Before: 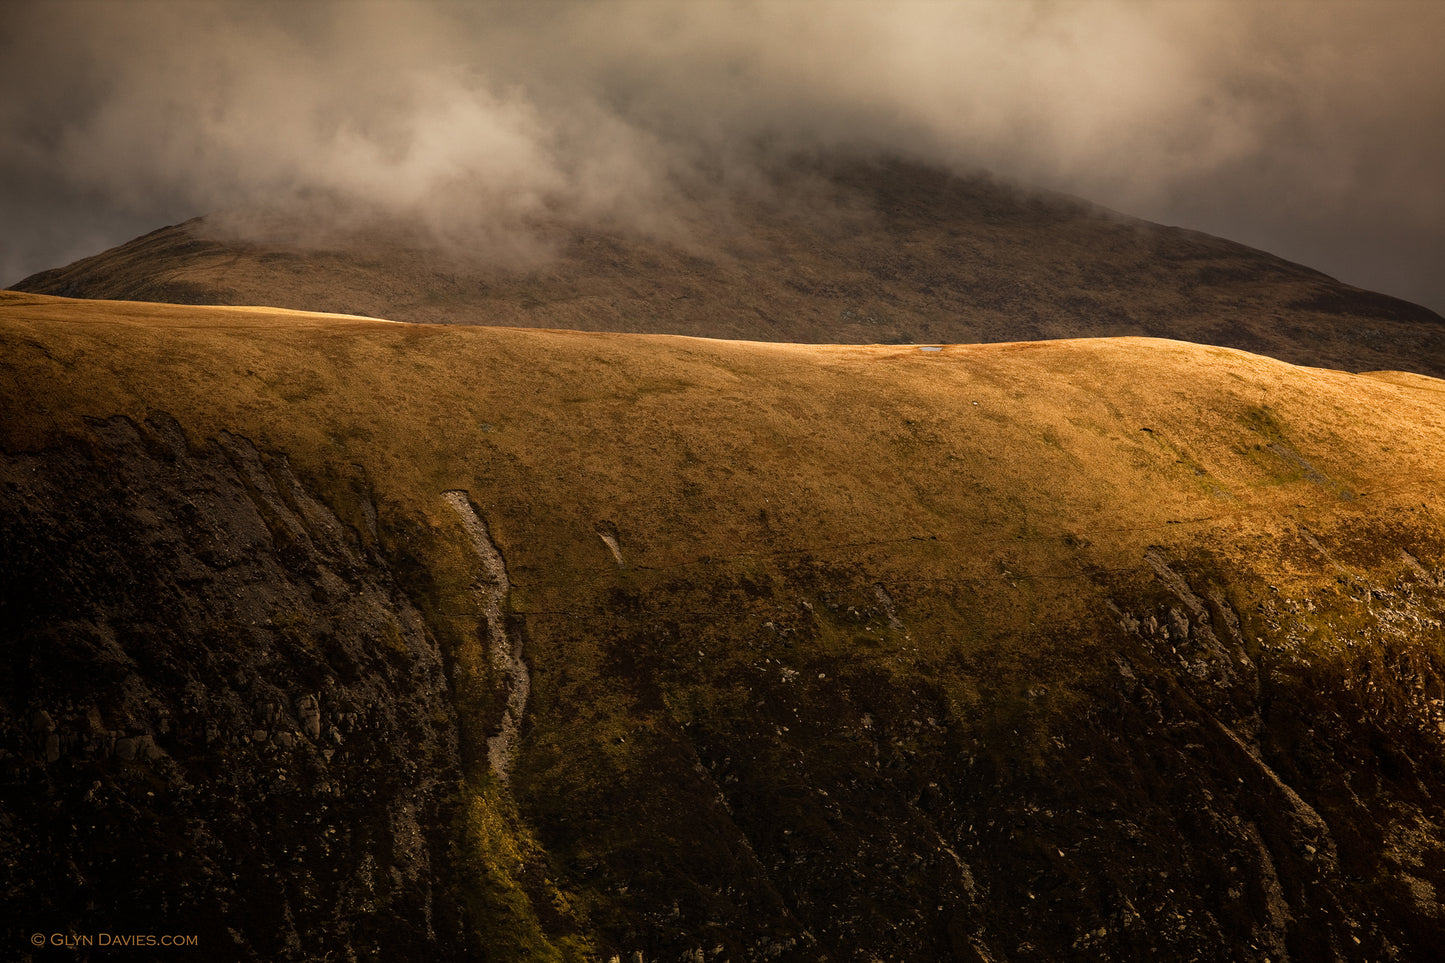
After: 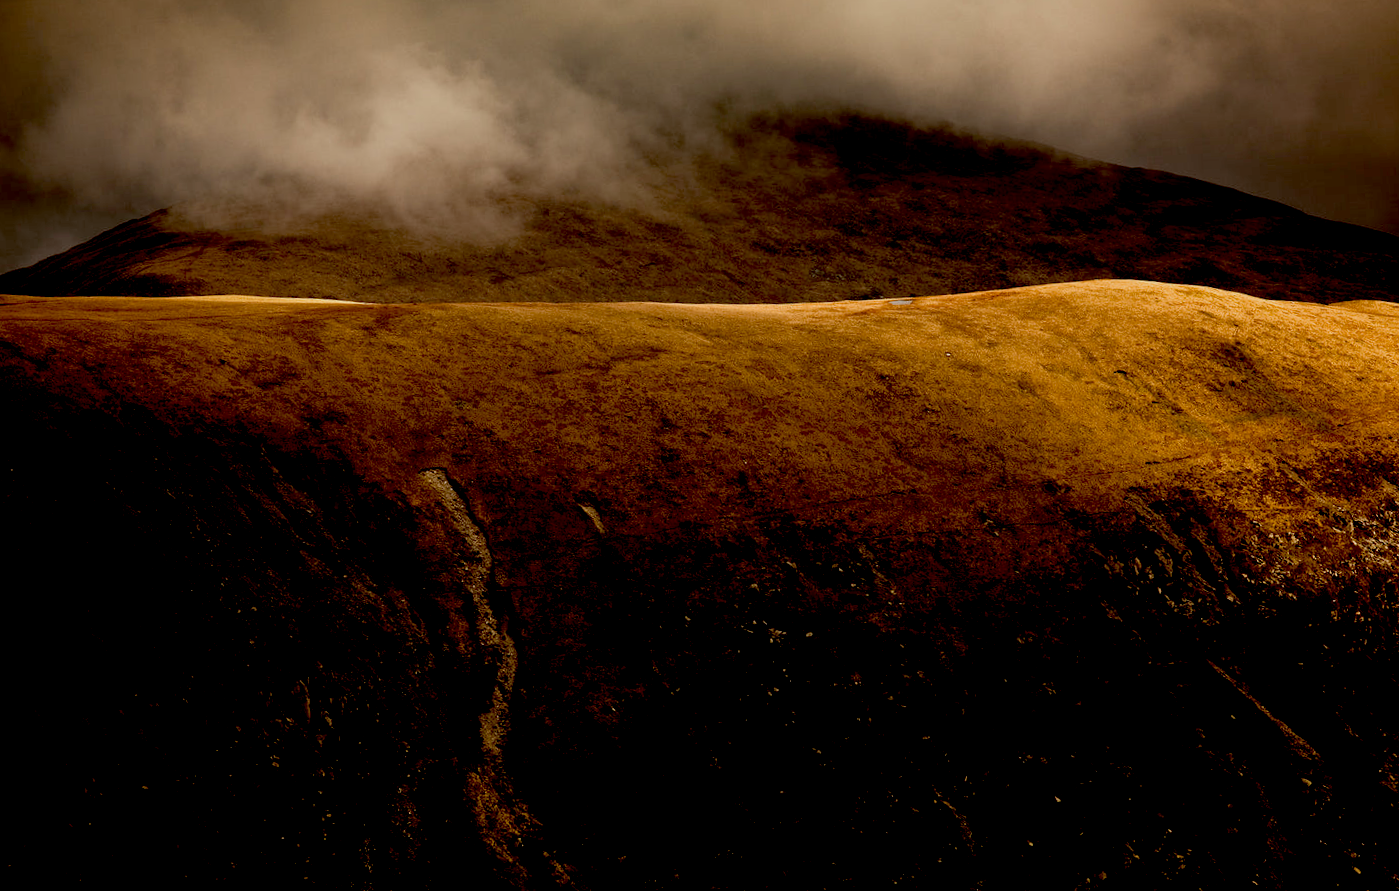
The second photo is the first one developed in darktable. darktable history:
rotate and perspective: rotation -3°, crop left 0.031, crop right 0.968, crop top 0.07, crop bottom 0.93
exposure: black level correction 0.046, exposure -0.228 EV, compensate highlight preservation false
